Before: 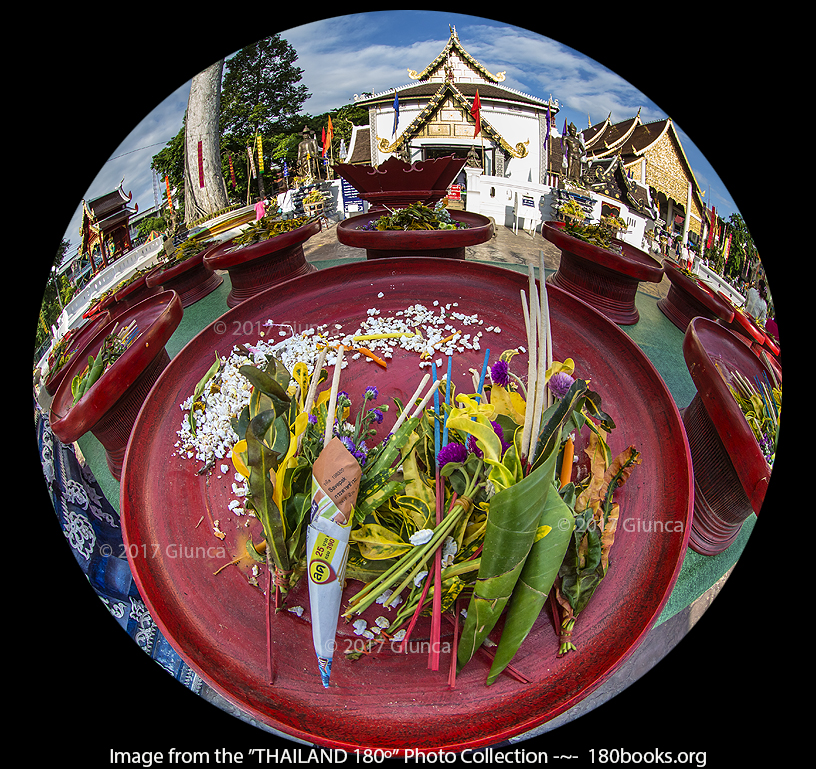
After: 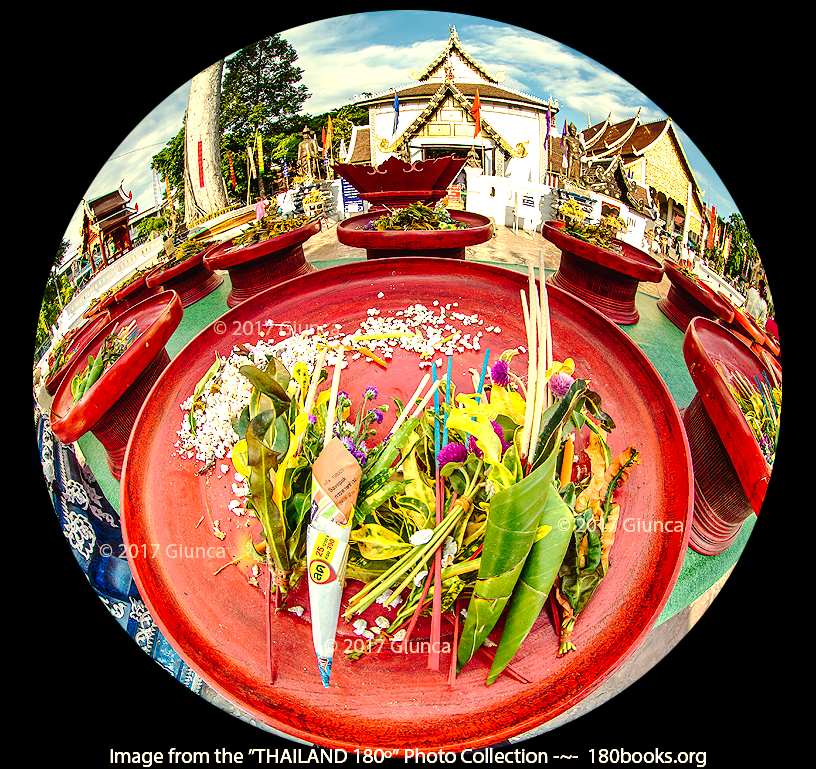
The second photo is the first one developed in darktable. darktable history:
white balance: red 1.08, blue 0.791
tone curve: curves: ch0 [(0, 0) (0.003, 0.019) (0.011, 0.02) (0.025, 0.019) (0.044, 0.027) (0.069, 0.038) (0.1, 0.056) (0.136, 0.089) (0.177, 0.137) (0.224, 0.187) (0.277, 0.259) (0.335, 0.343) (0.399, 0.437) (0.468, 0.532) (0.543, 0.613) (0.623, 0.685) (0.709, 0.752) (0.801, 0.822) (0.898, 0.9) (1, 1)], preserve colors none
exposure: exposure 1.061 EV, compensate highlight preservation false
